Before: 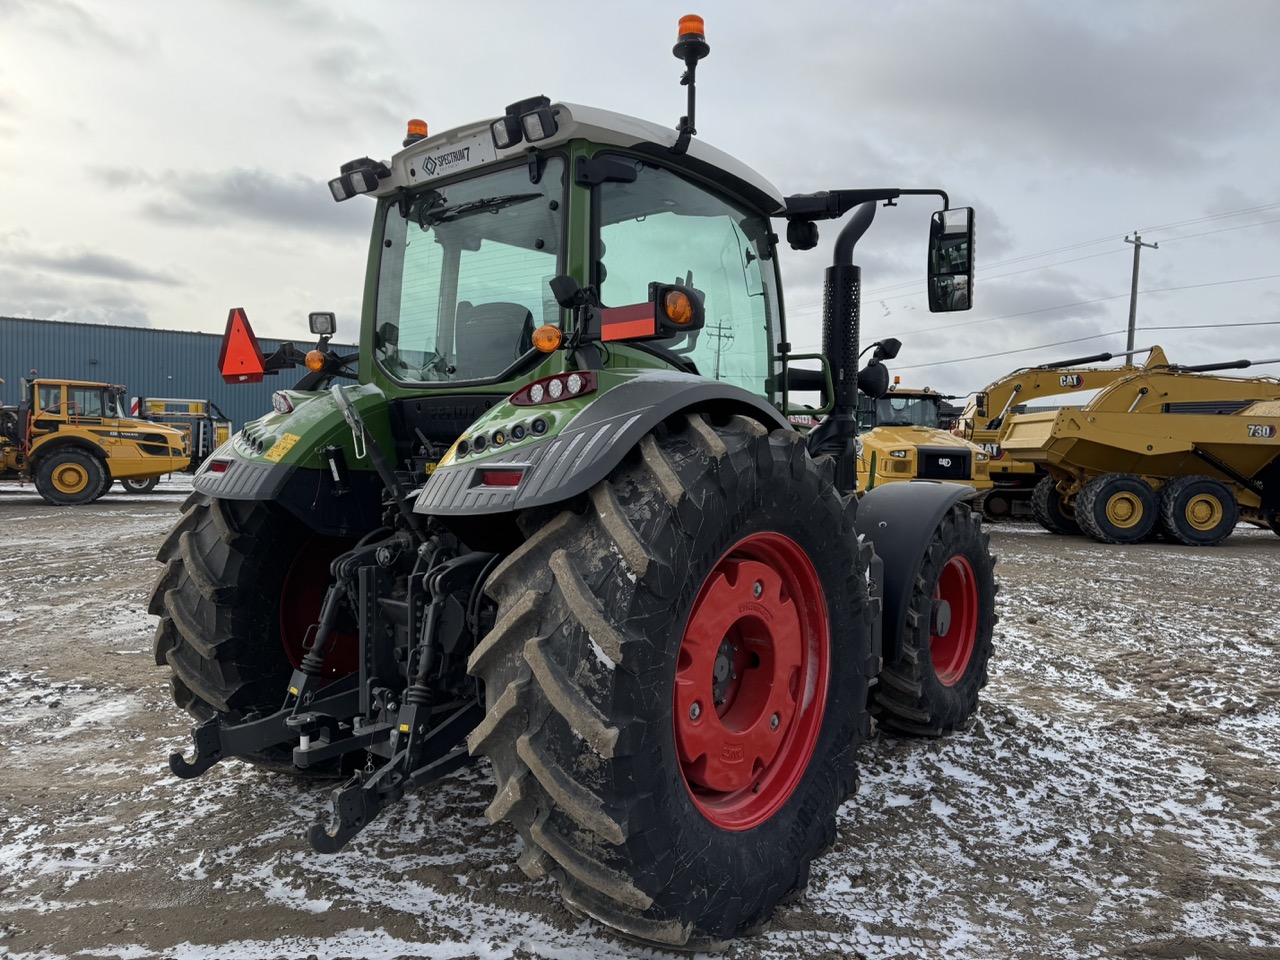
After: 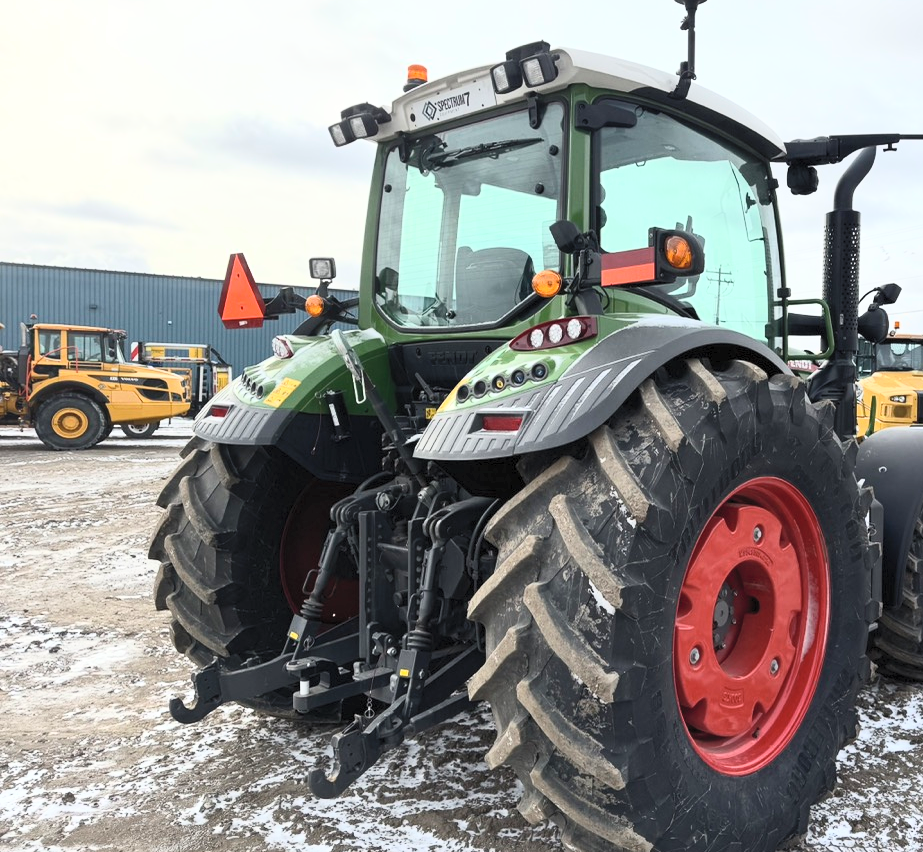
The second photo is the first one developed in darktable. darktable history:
exposure: exposure 0.203 EV, compensate highlight preservation false
contrast brightness saturation: contrast 0.382, brightness 0.531
crop: top 5.74%, right 27.848%, bottom 5.495%
